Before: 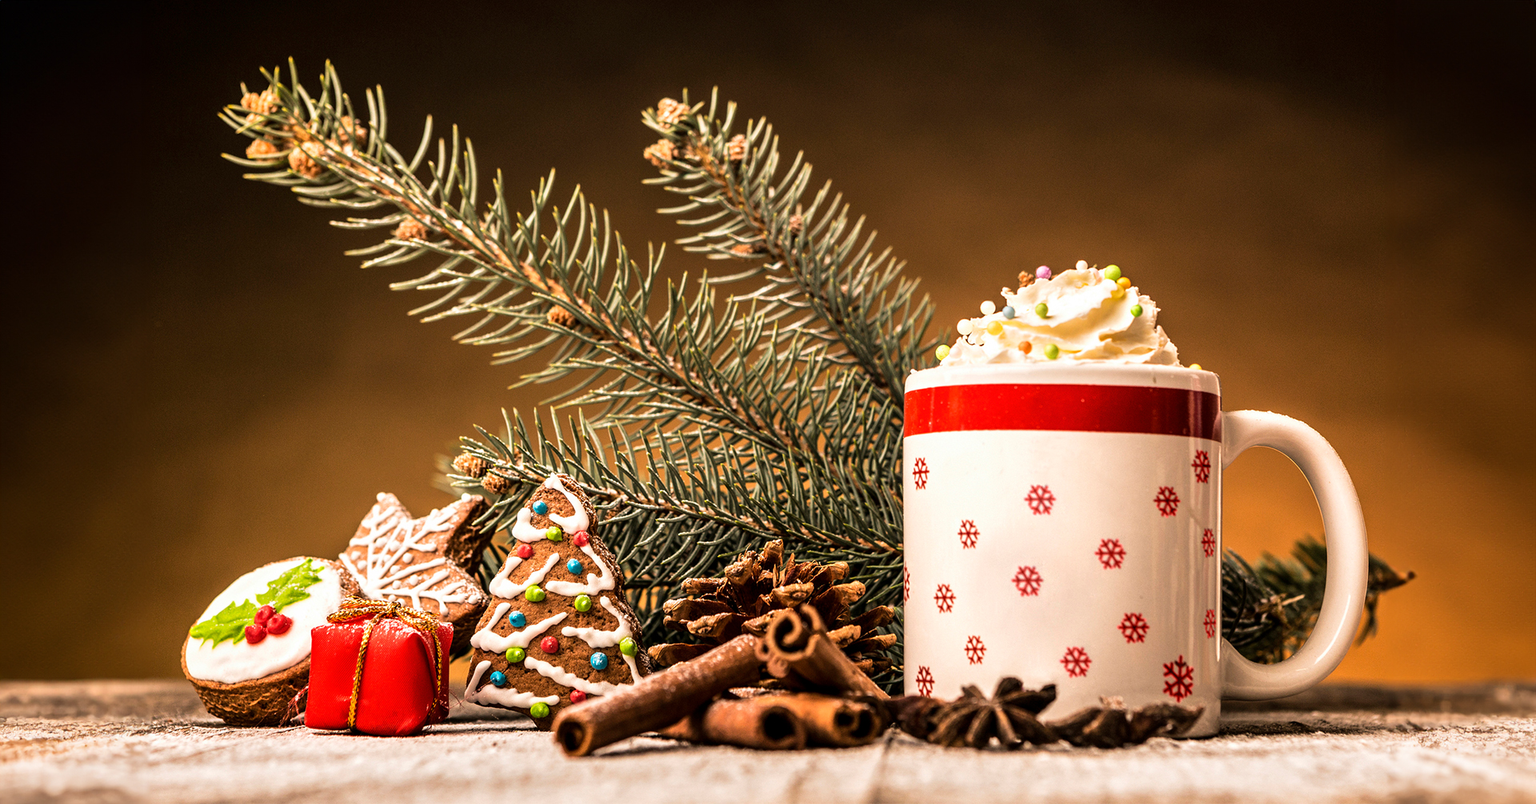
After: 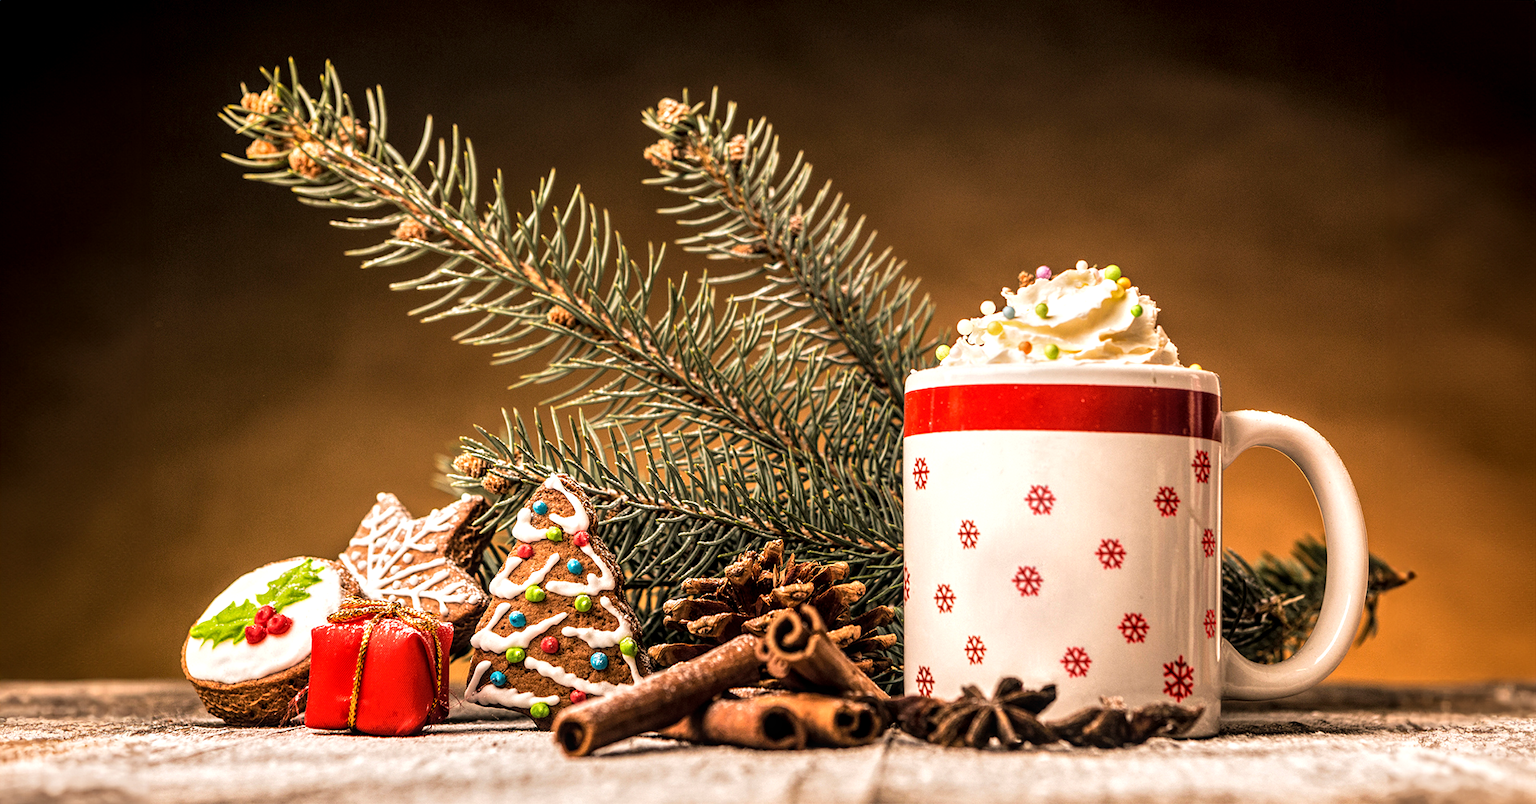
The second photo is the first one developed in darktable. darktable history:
local contrast: highlights 98%, shadows 84%, detail 160%, midtone range 0.2
